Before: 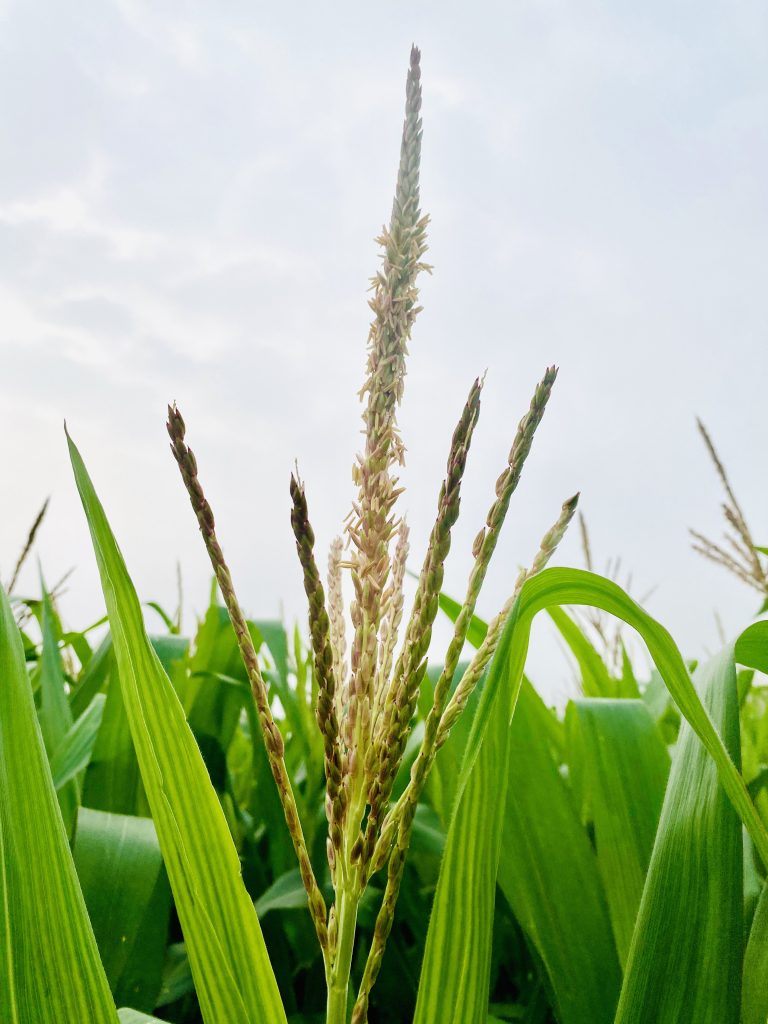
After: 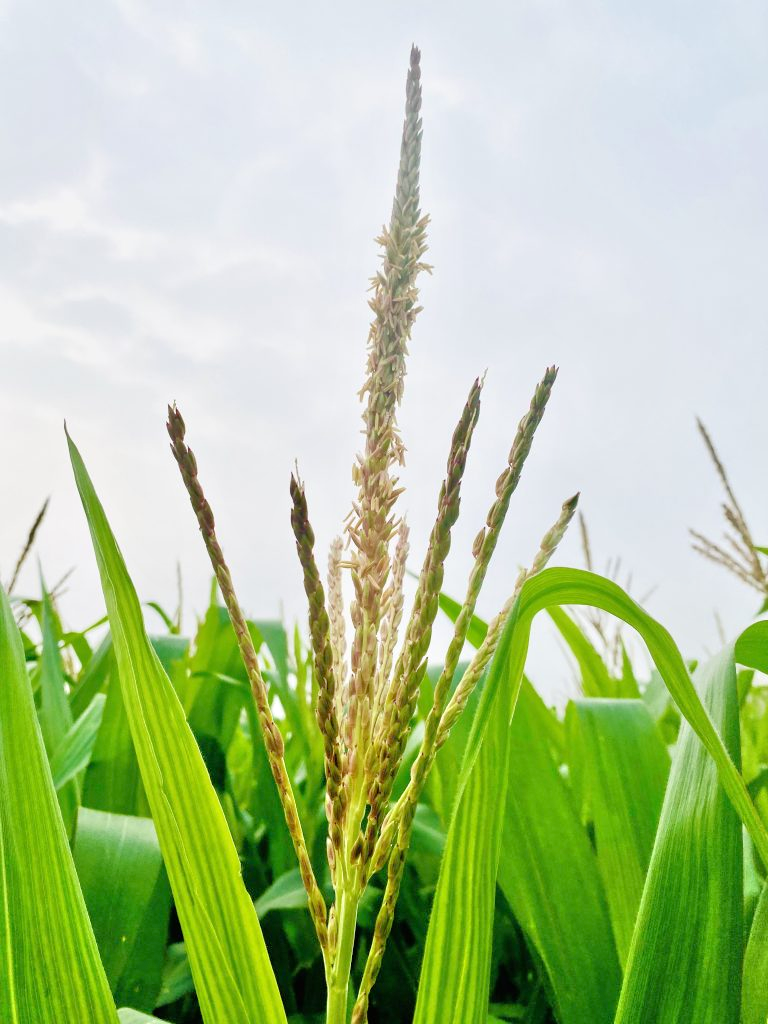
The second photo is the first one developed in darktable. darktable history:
tone equalizer: -7 EV 0.146 EV, -6 EV 0.622 EV, -5 EV 1.19 EV, -4 EV 1.35 EV, -3 EV 1.15 EV, -2 EV 0.6 EV, -1 EV 0.161 EV, mask exposure compensation -0.489 EV
